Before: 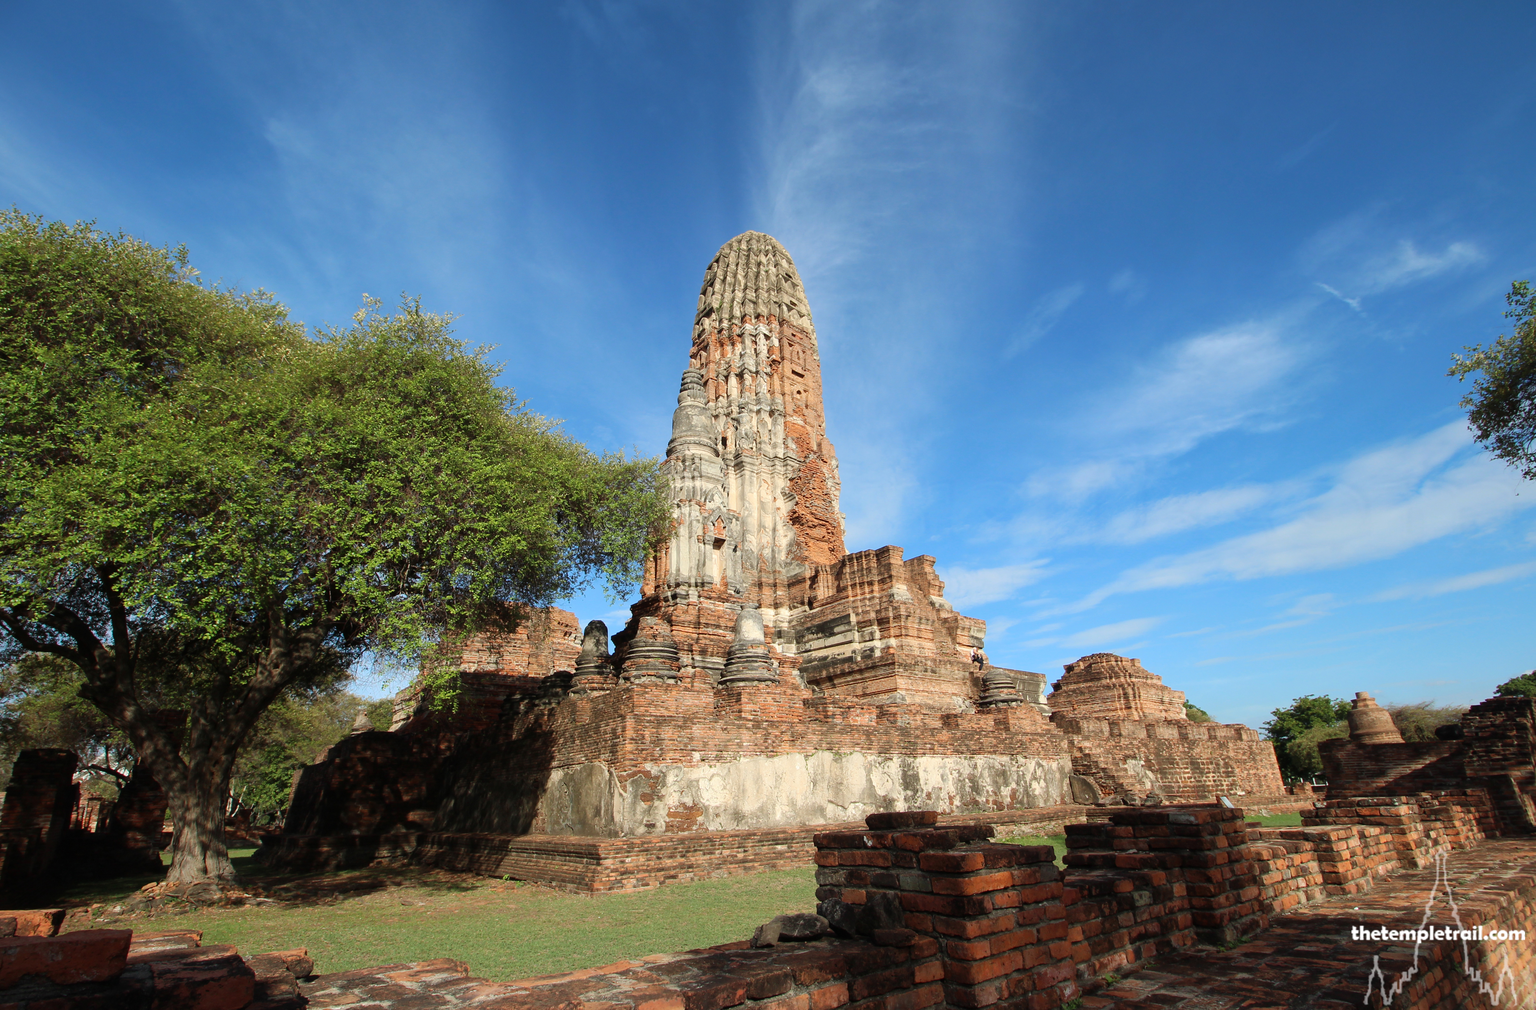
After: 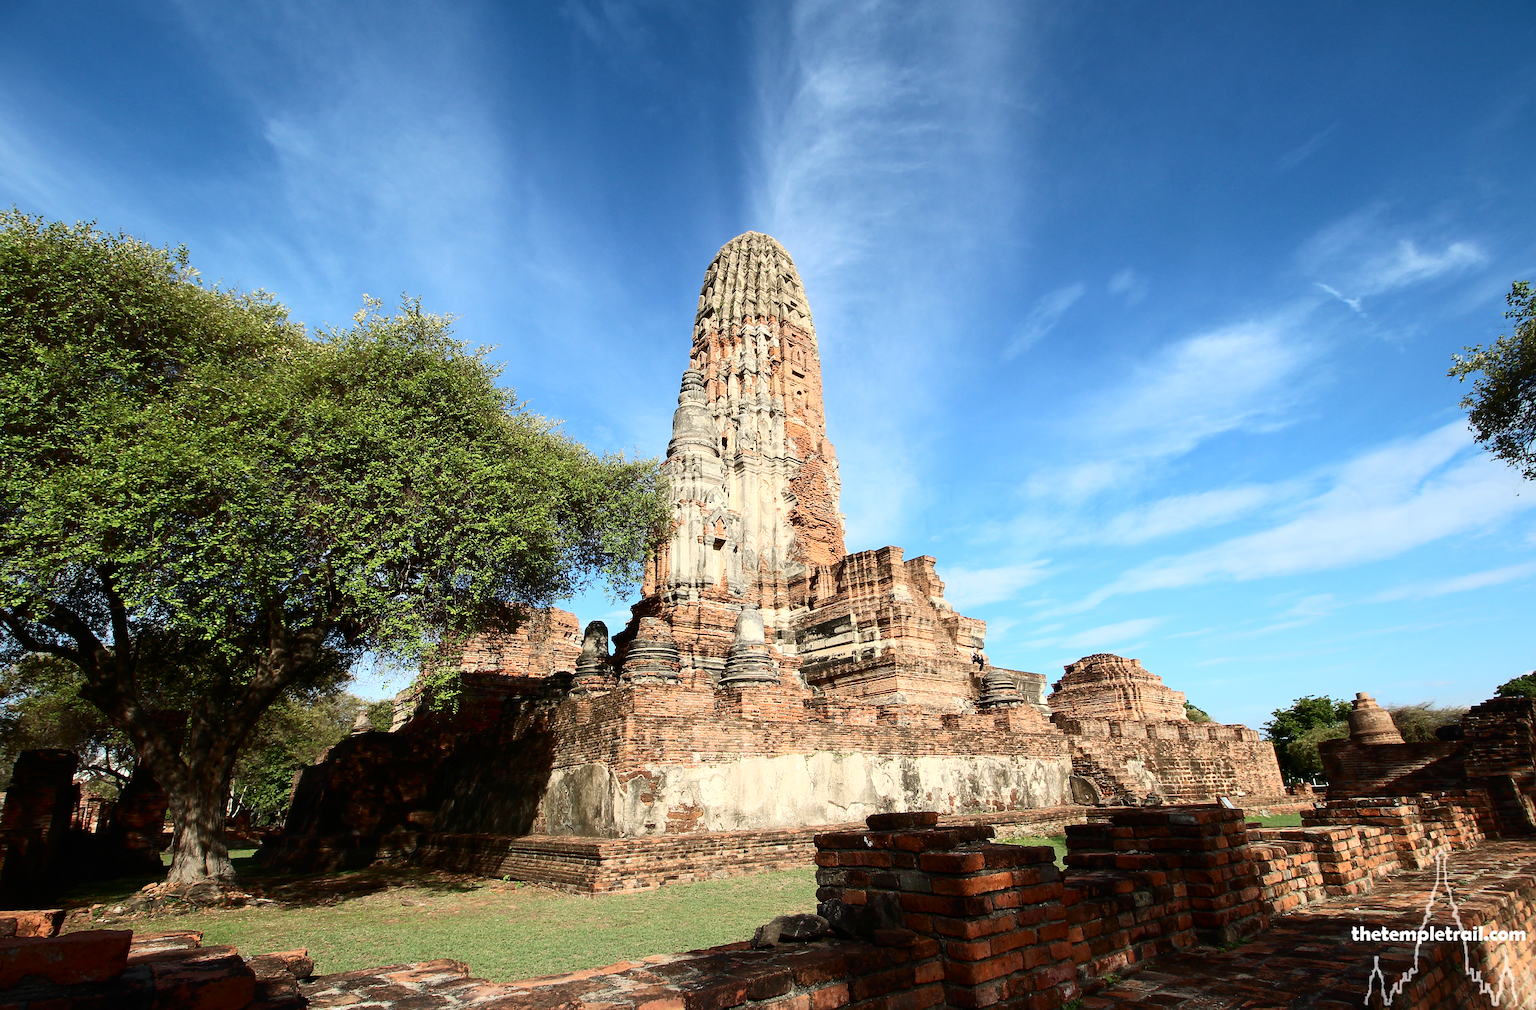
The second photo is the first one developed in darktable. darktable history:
sharpen: on, module defaults
contrast brightness saturation: contrast 0.28
exposure: exposure 0.15 EV, compensate highlight preservation false
